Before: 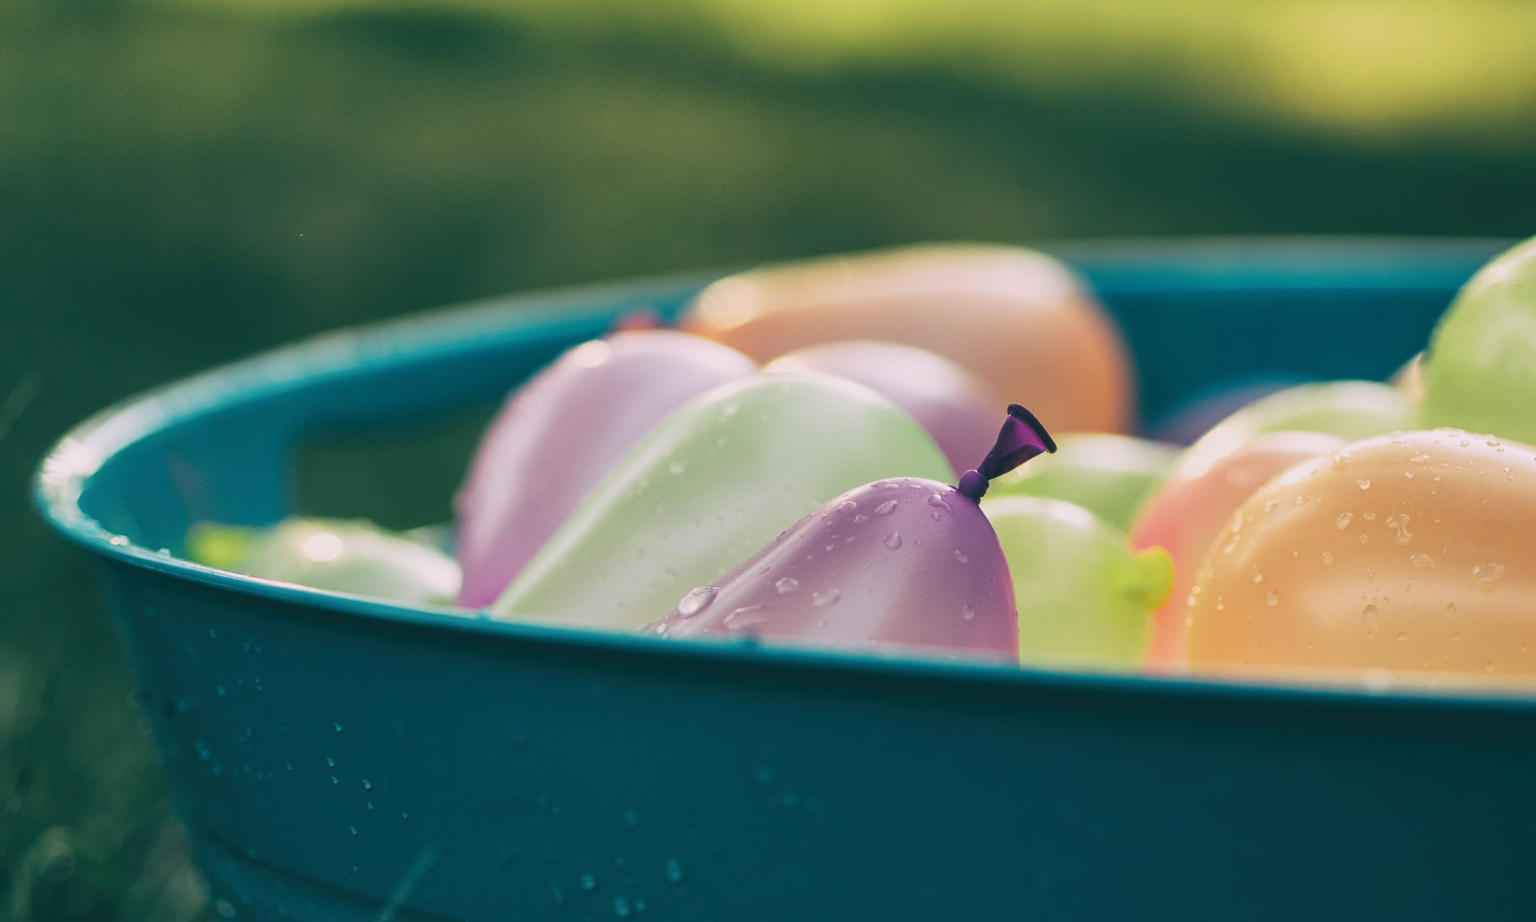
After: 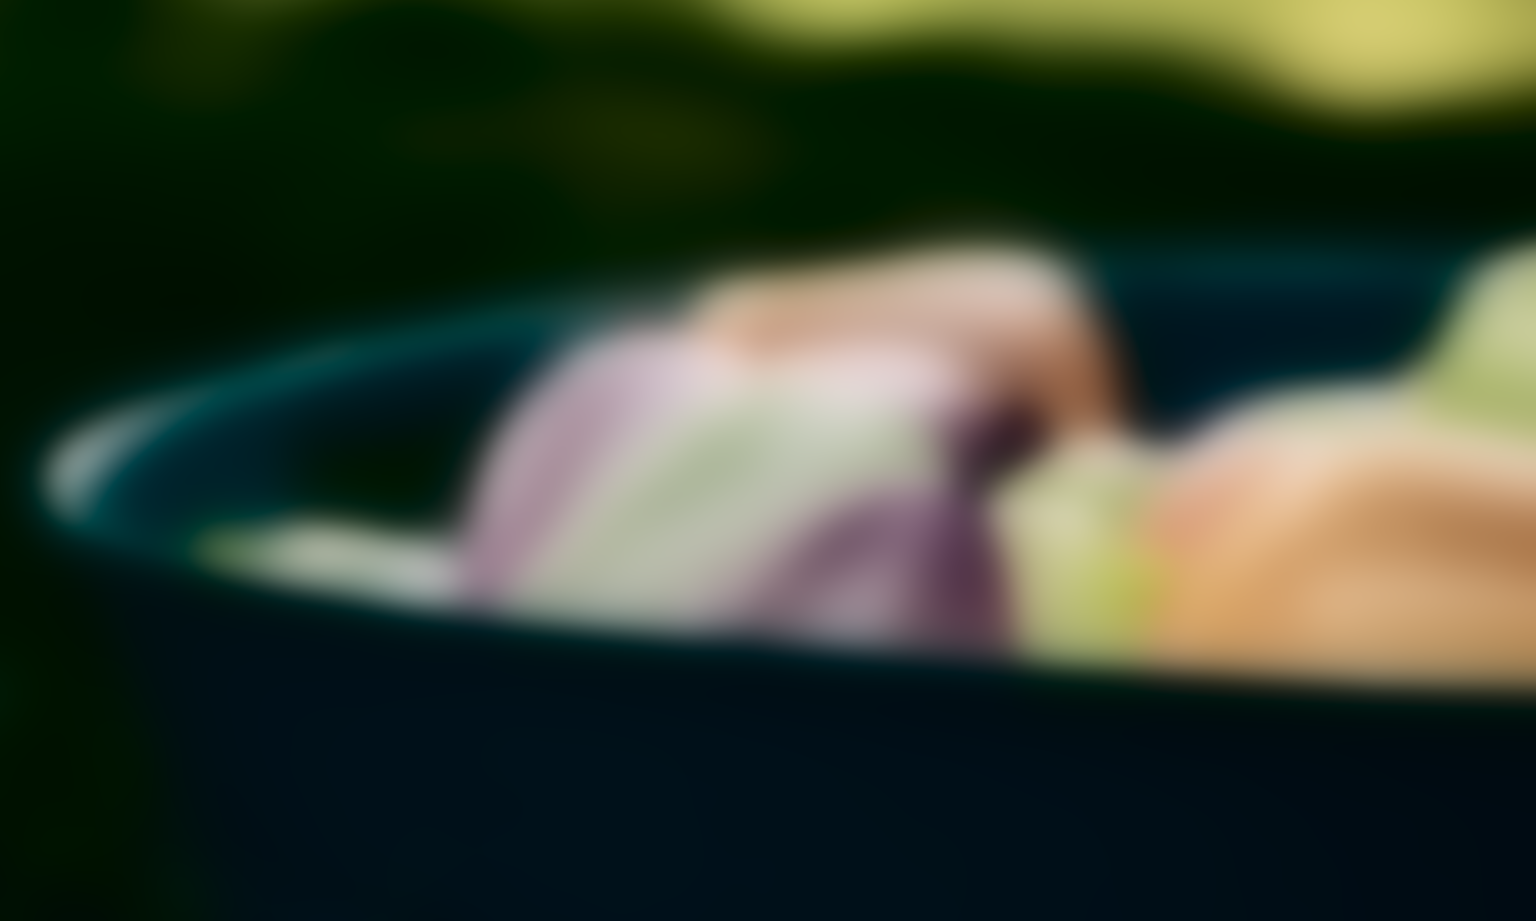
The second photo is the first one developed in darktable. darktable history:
lowpass: radius 31.92, contrast 1.72, brightness -0.98, saturation 0.94
sharpen: on, module defaults
